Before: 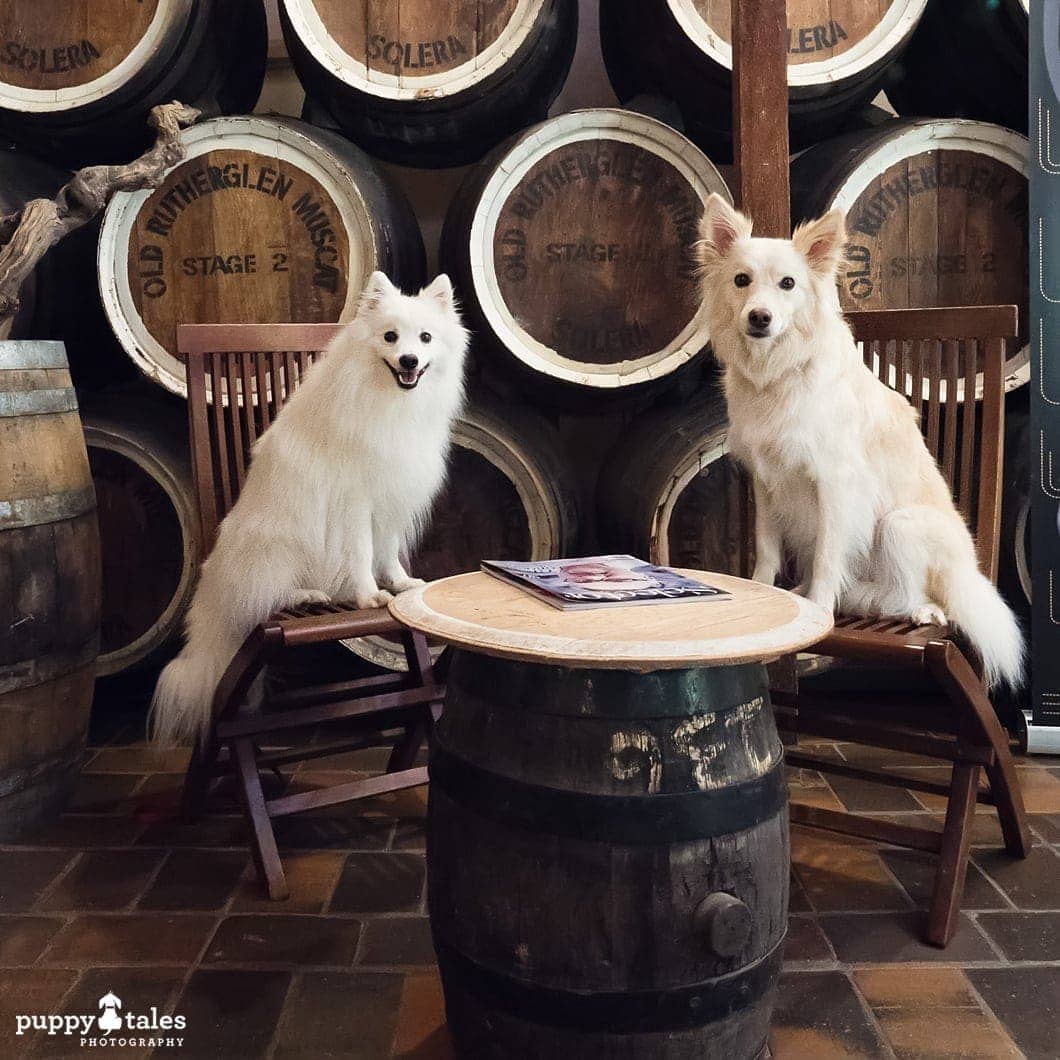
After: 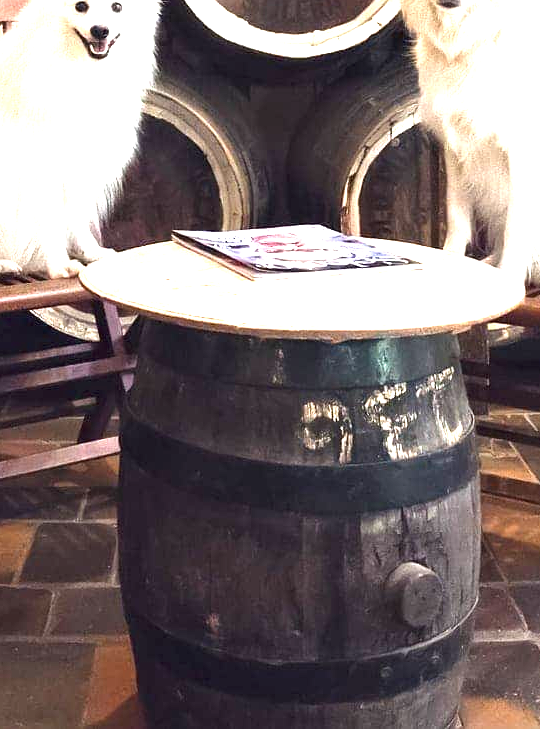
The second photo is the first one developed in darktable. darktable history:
crop and rotate: left 29.237%, top 31.152%, right 19.807%
exposure: black level correction 0, exposure 1 EV, compensate exposure bias true, compensate highlight preservation false
